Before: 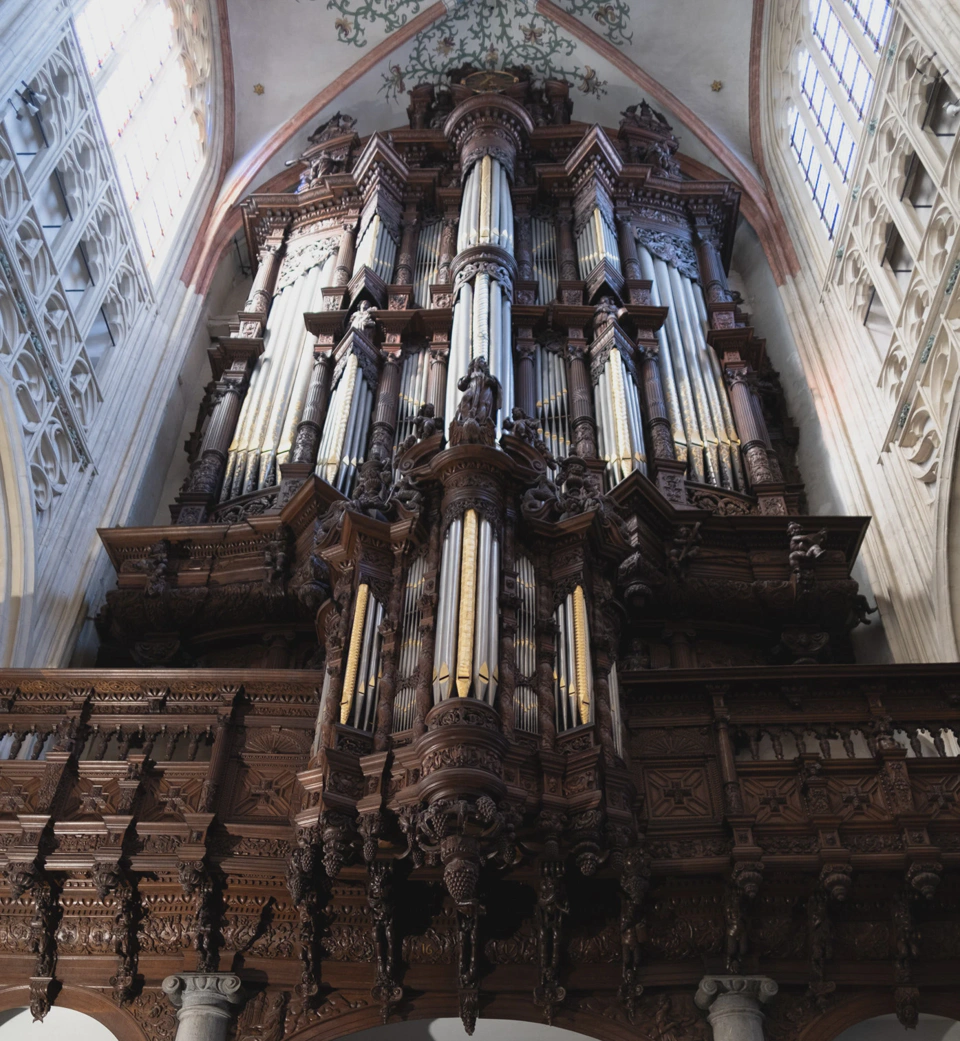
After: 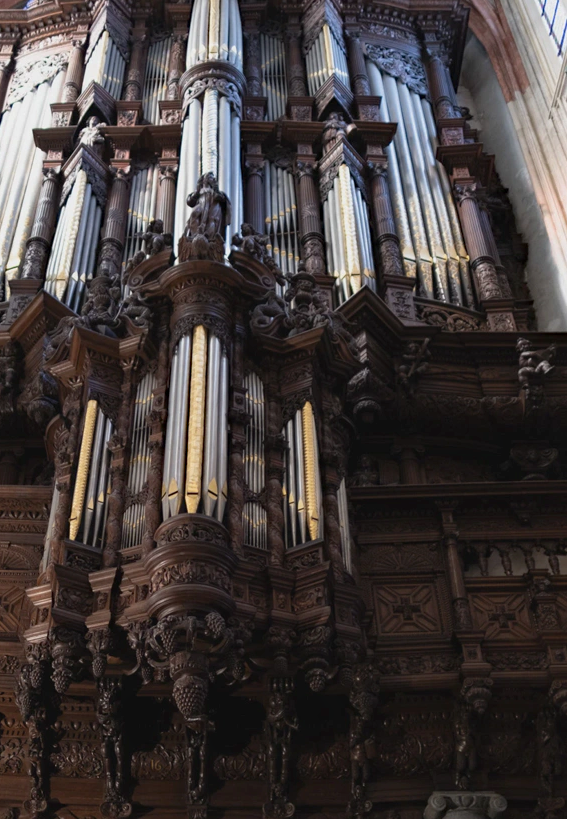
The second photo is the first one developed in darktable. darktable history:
haze removal: compatibility mode true, adaptive false
crop and rotate: left 28.256%, top 17.734%, right 12.656%, bottom 3.573%
